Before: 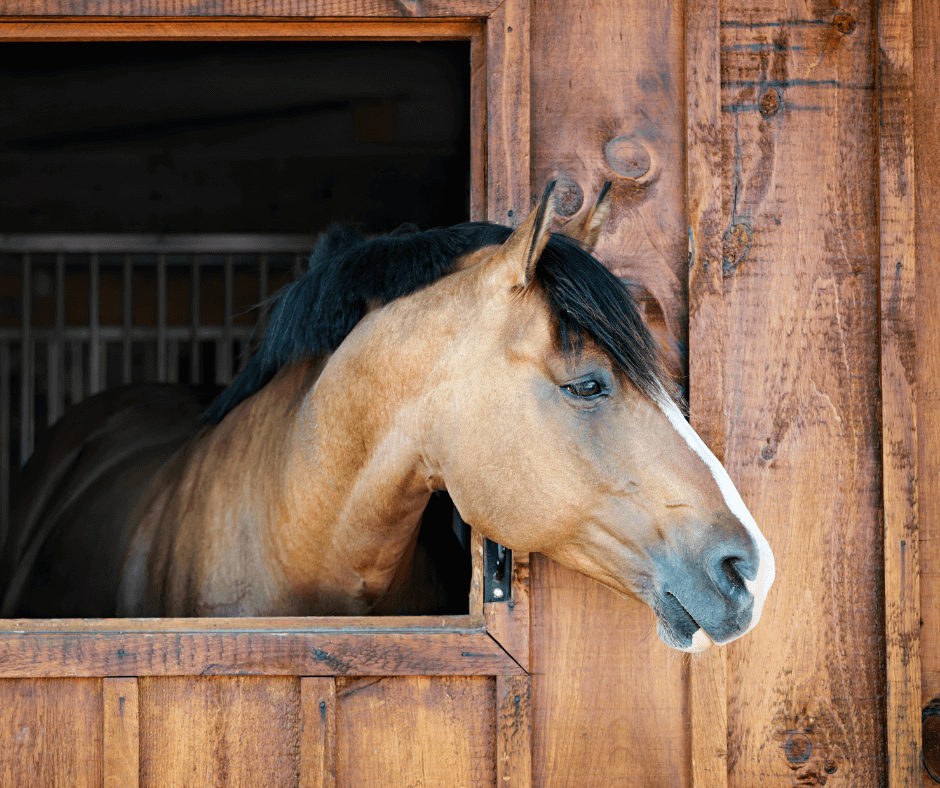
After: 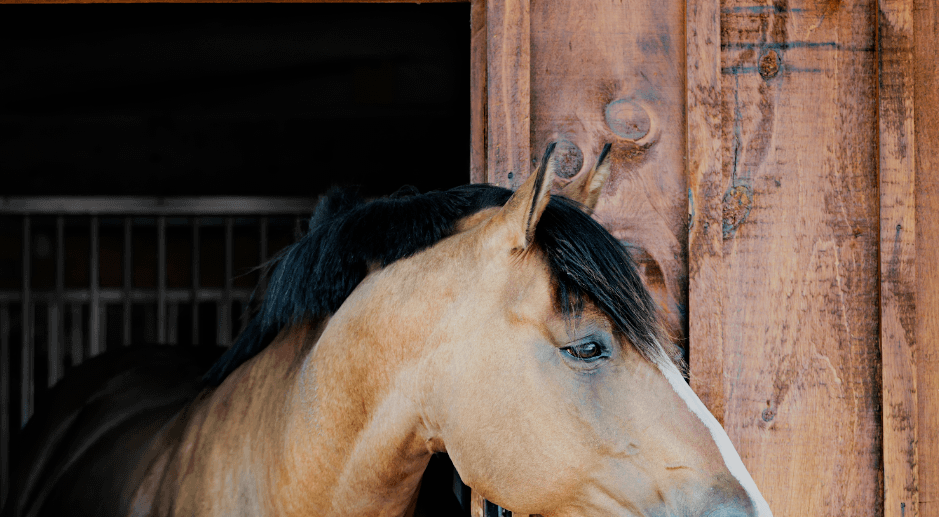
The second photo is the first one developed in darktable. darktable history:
filmic rgb: black relative exposure -7.65 EV, white relative exposure 4.56 EV, hardness 3.61
crop and rotate: top 4.848%, bottom 29.503%
